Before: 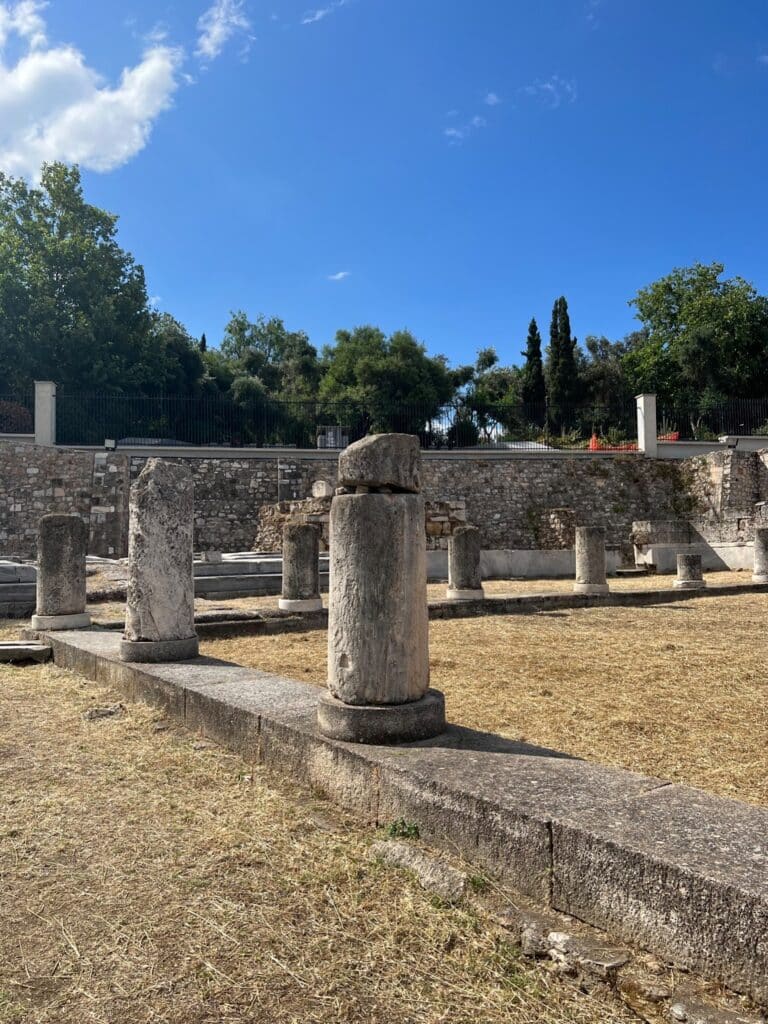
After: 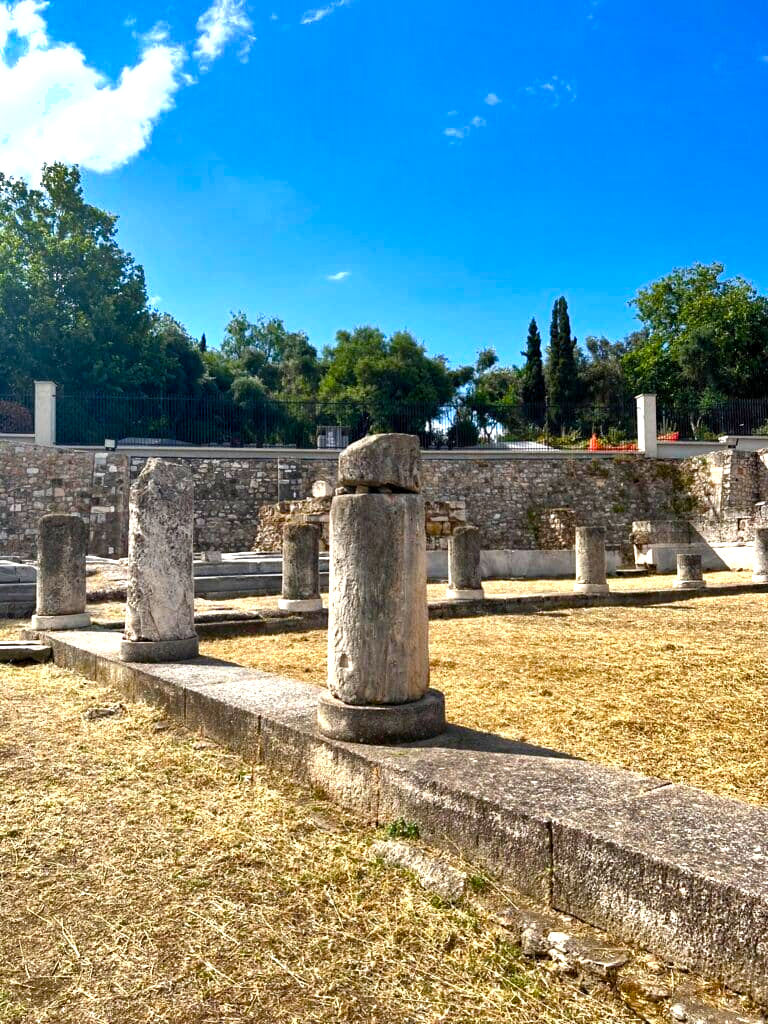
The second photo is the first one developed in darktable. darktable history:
shadows and highlights: shadows 74.34, highlights -60.57, soften with gaussian
color balance rgb: perceptual saturation grading › global saturation 20%, perceptual saturation grading › highlights -13.925%, perceptual saturation grading › shadows 49.314%, perceptual brilliance grading › highlights 11.658%, global vibrance 20%
exposure: black level correction 0.001, exposure 0.499 EV, compensate highlight preservation false
